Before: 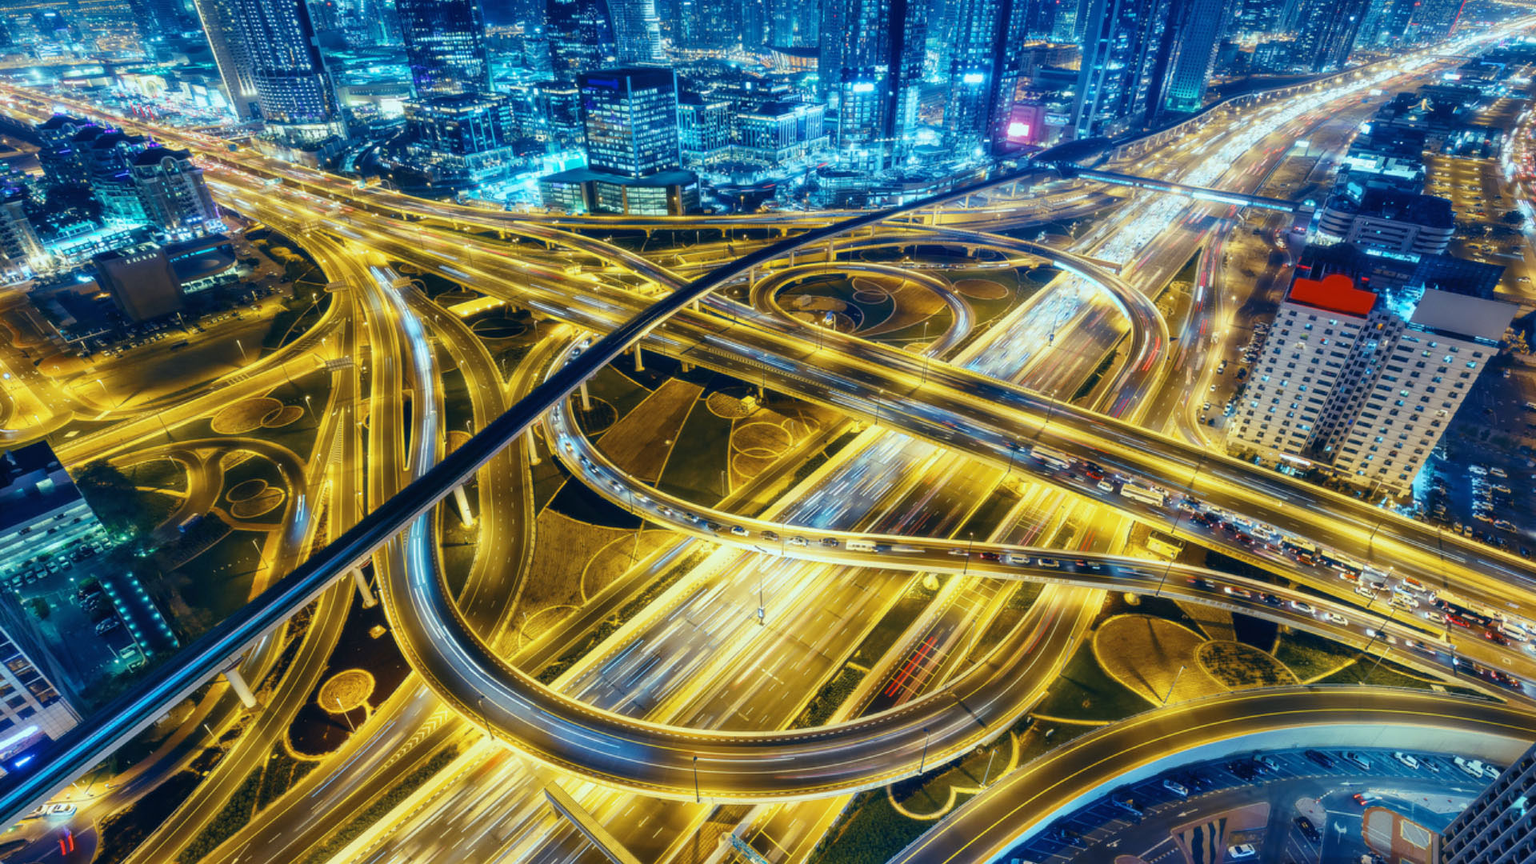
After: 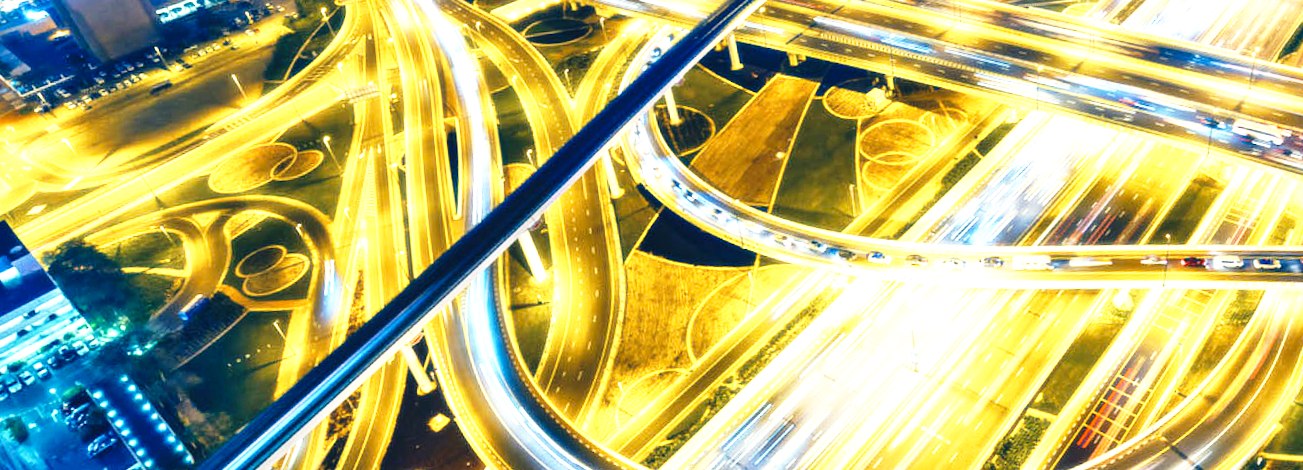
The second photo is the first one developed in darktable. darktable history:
rotate and perspective: rotation -5°, crop left 0.05, crop right 0.952, crop top 0.11, crop bottom 0.89
crop: top 36.498%, right 27.964%, bottom 14.995%
exposure: black level correction 0, exposure 1.1 EV, compensate exposure bias true, compensate highlight preservation false
local contrast: mode bilateral grid, contrast 20, coarseness 50, detail 120%, midtone range 0.2
base curve: curves: ch0 [(0, 0) (0.026, 0.03) (0.109, 0.232) (0.351, 0.748) (0.669, 0.968) (1, 1)], preserve colors none
